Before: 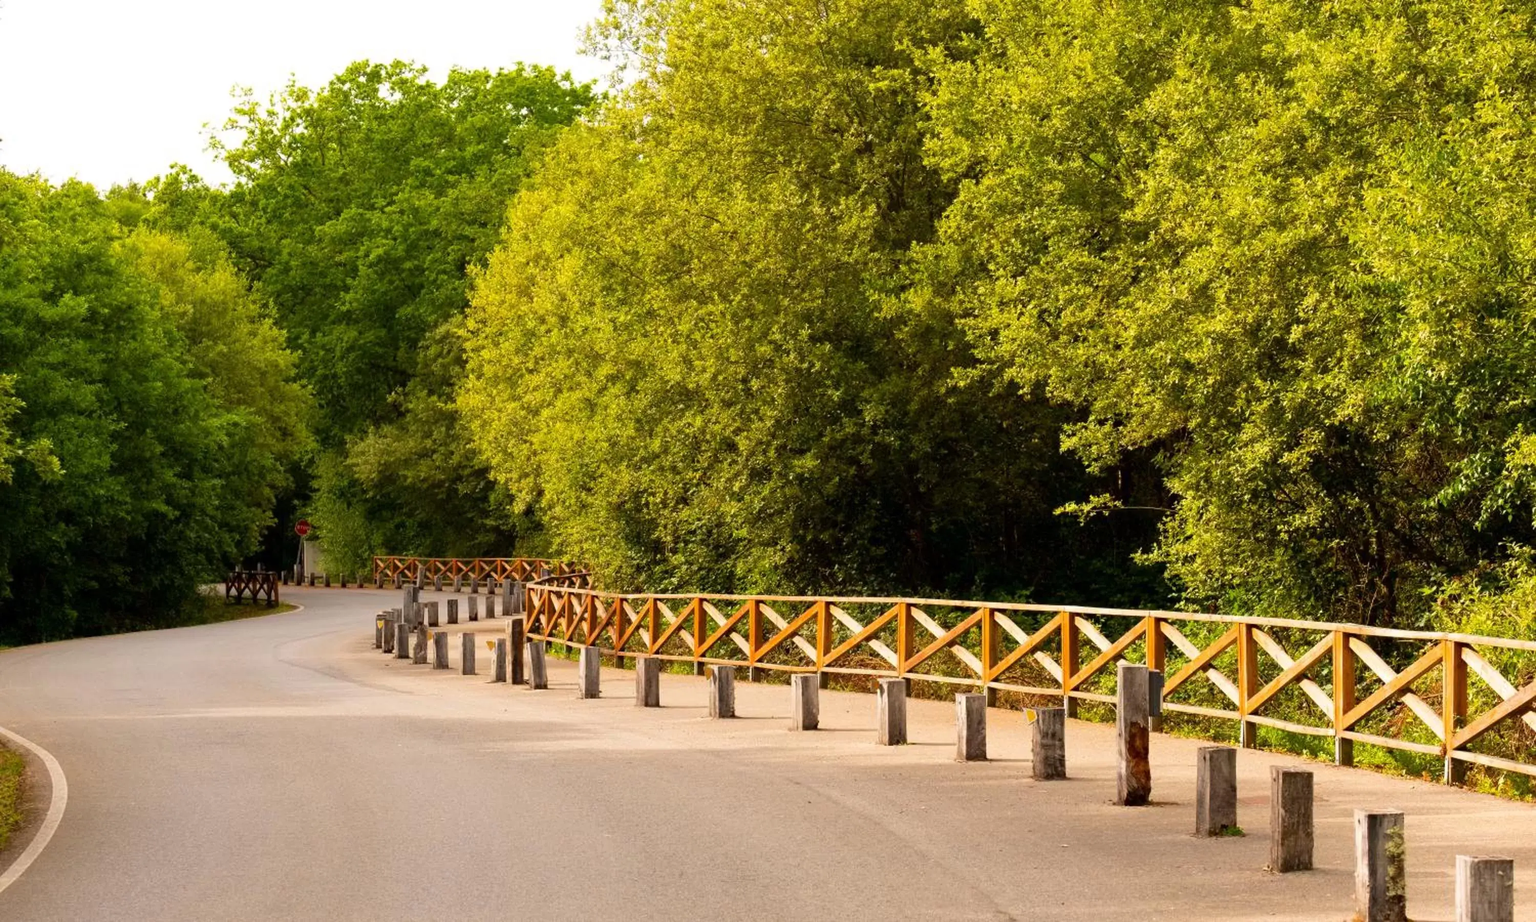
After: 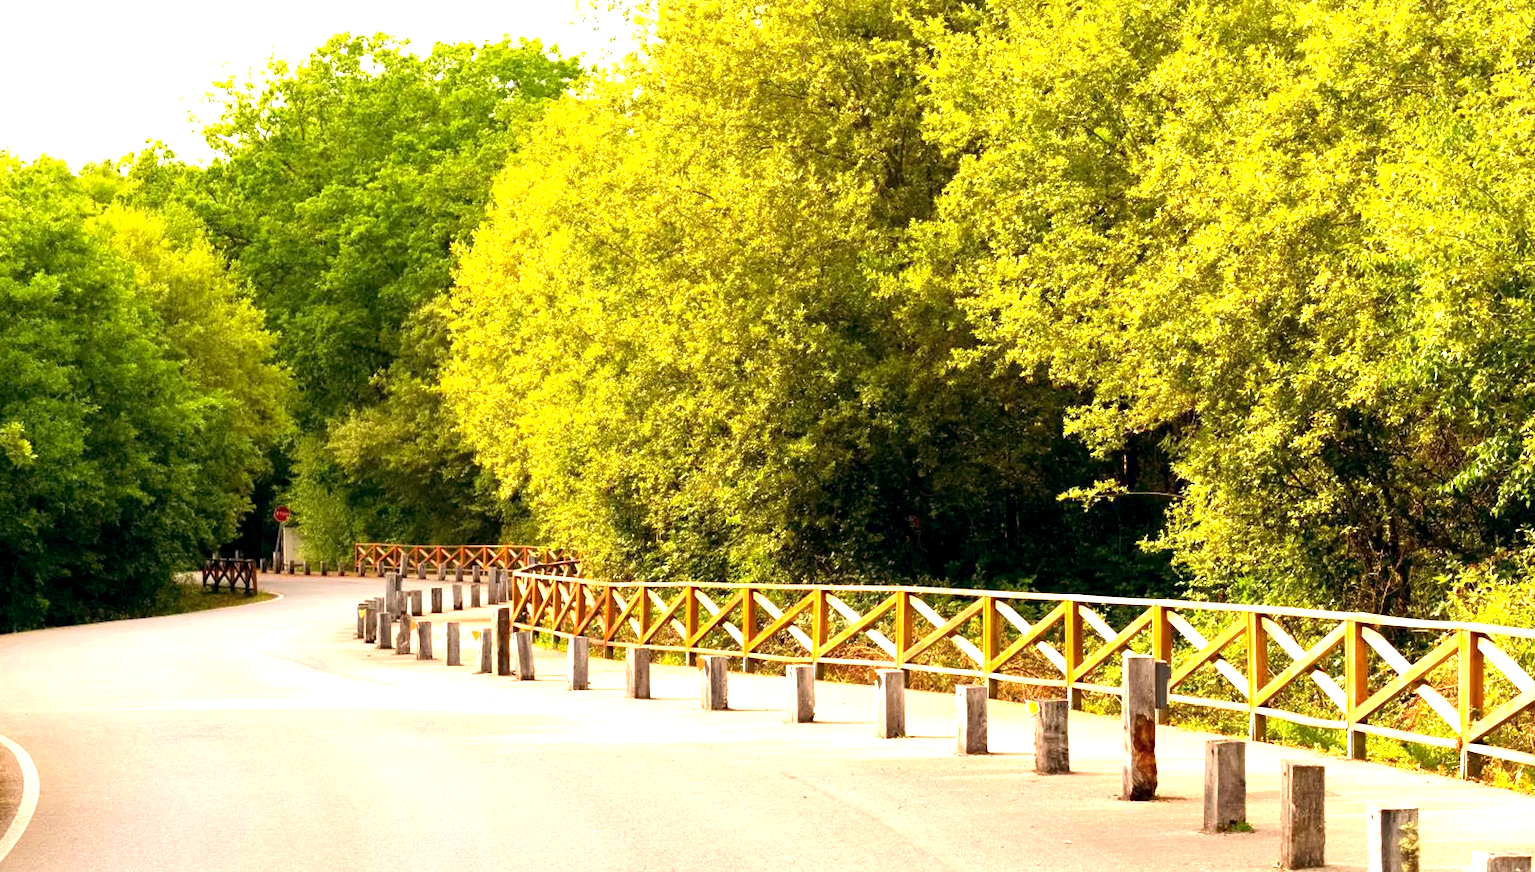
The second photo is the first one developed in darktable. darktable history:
exposure: black level correction 0.001, exposure 1.3 EV, compensate highlight preservation false
crop: left 1.964%, top 3.251%, right 1.122%, bottom 4.933%
color balance: lift [1, 0.998, 1.001, 1.002], gamma [1, 1.02, 1, 0.98], gain [1, 1.02, 1.003, 0.98]
